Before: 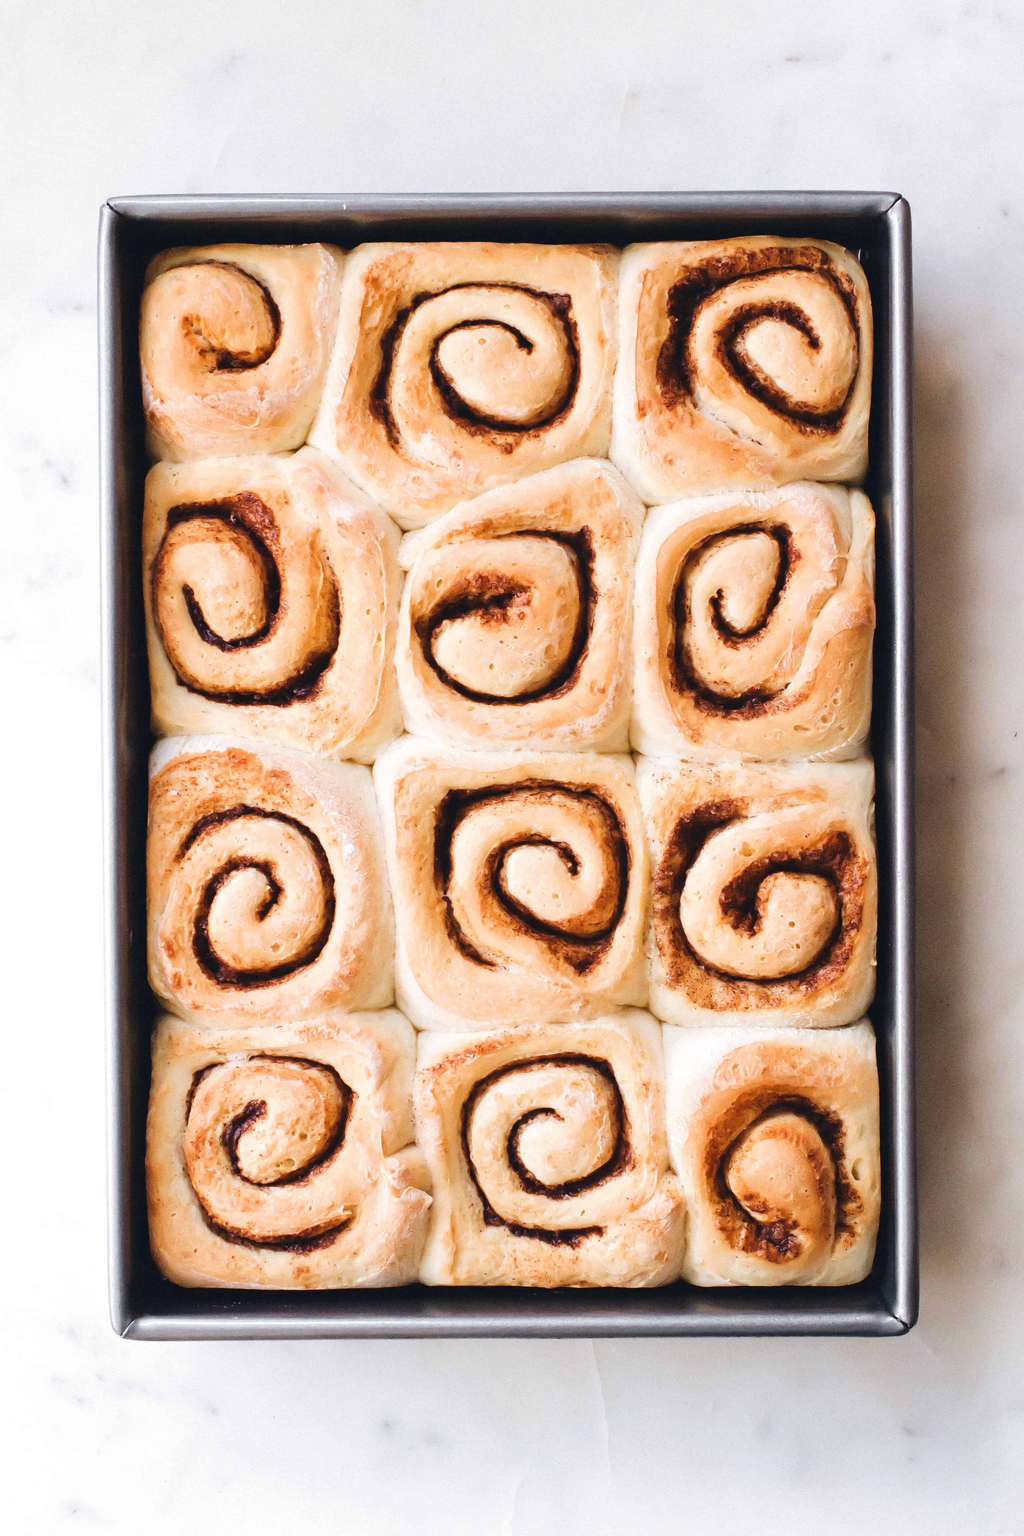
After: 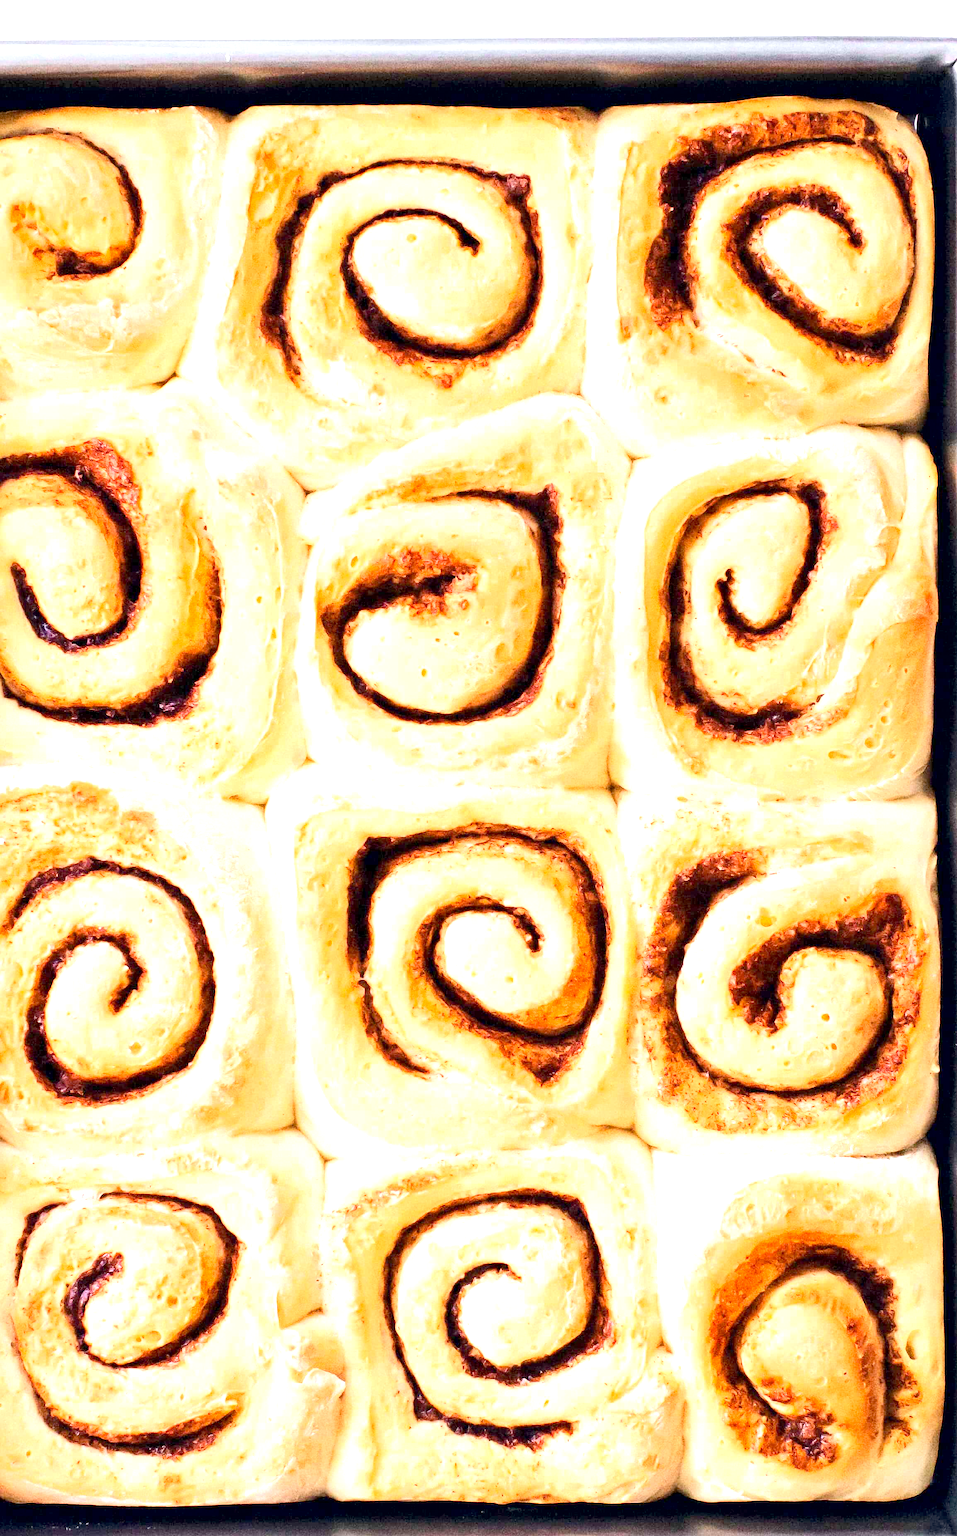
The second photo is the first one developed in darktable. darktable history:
crop and rotate: left 17.046%, top 10.659%, right 12.989%, bottom 14.553%
contrast brightness saturation: contrast 0.2, brightness 0.16, saturation 0.22
exposure: black level correction 0.008, exposure 0.979 EV, compensate highlight preservation false
